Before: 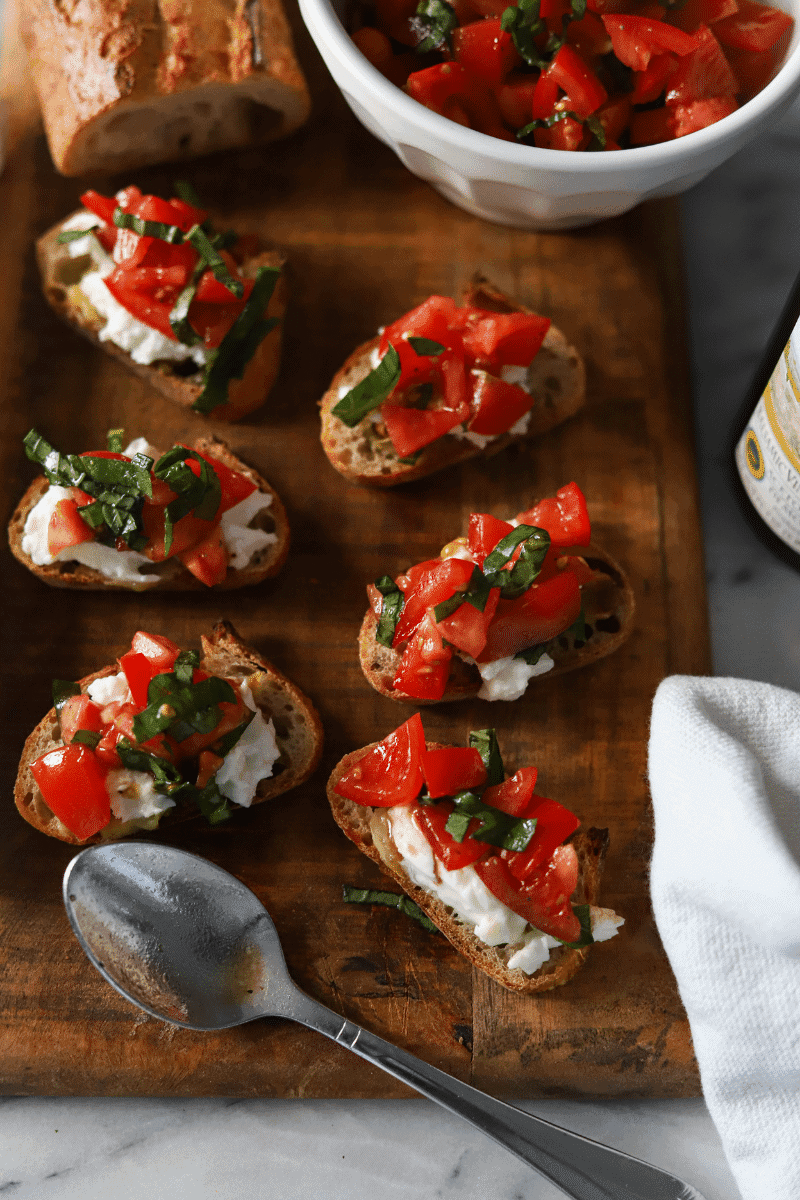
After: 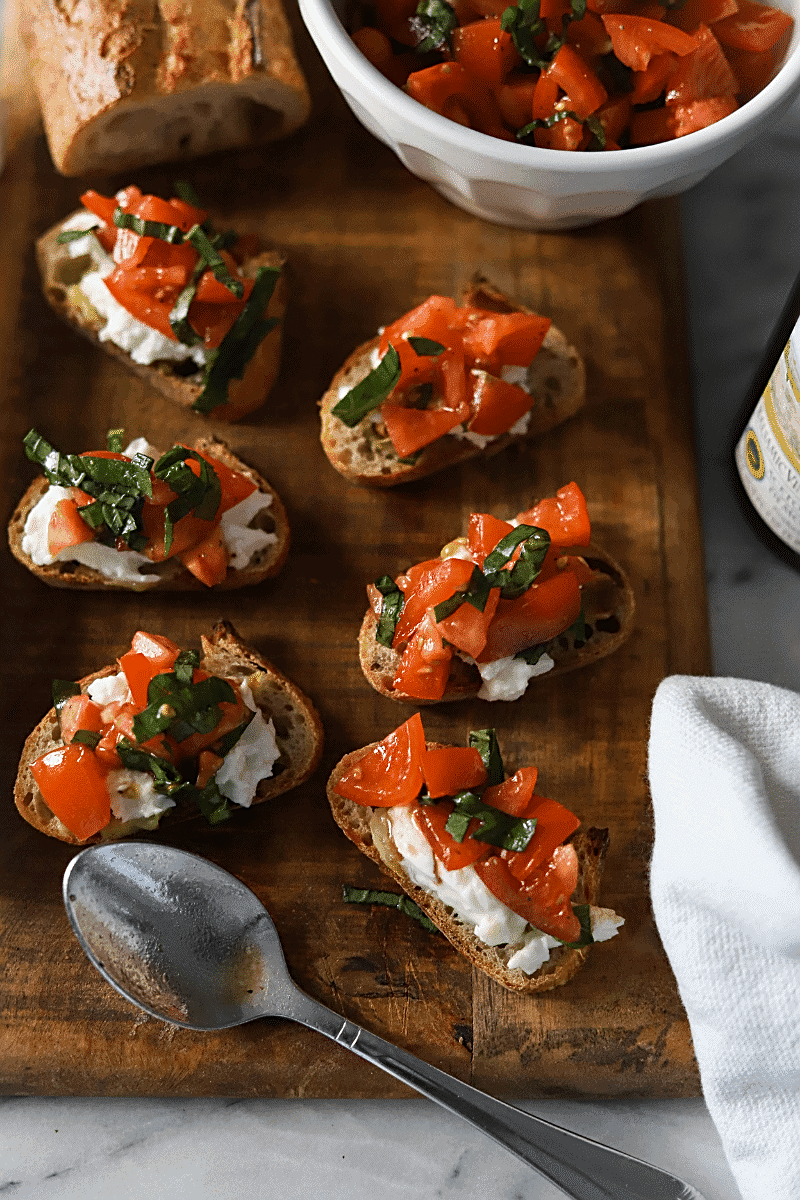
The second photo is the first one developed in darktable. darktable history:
sharpen: on, module defaults
color zones: curves: ch0 [(0, 0.558) (0.143, 0.548) (0.286, 0.447) (0.429, 0.259) (0.571, 0.5) (0.714, 0.5) (0.857, 0.593) (1, 0.558)]; ch1 [(0, 0.543) (0.01, 0.544) (0.12, 0.492) (0.248, 0.458) (0.5, 0.534) (0.748, 0.5) (0.99, 0.469) (1, 0.543)]; ch2 [(0, 0.507) (0.143, 0.522) (0.286, 0.505) (0.429, 0.5) (0.571, 0.5) (0.714, 0.5) (0.857, 0.5) (1, 0.507)]
